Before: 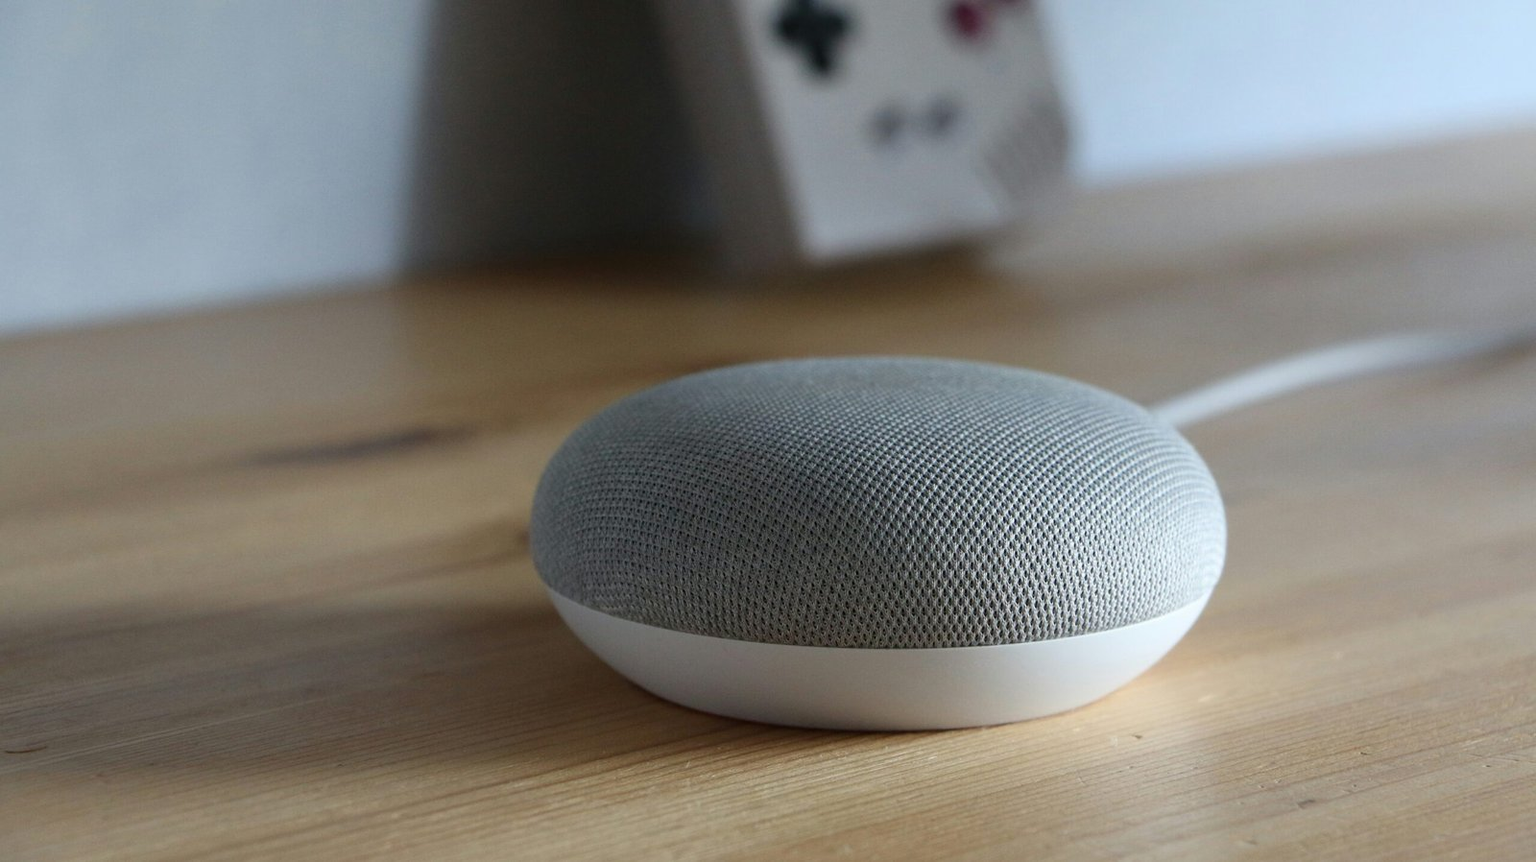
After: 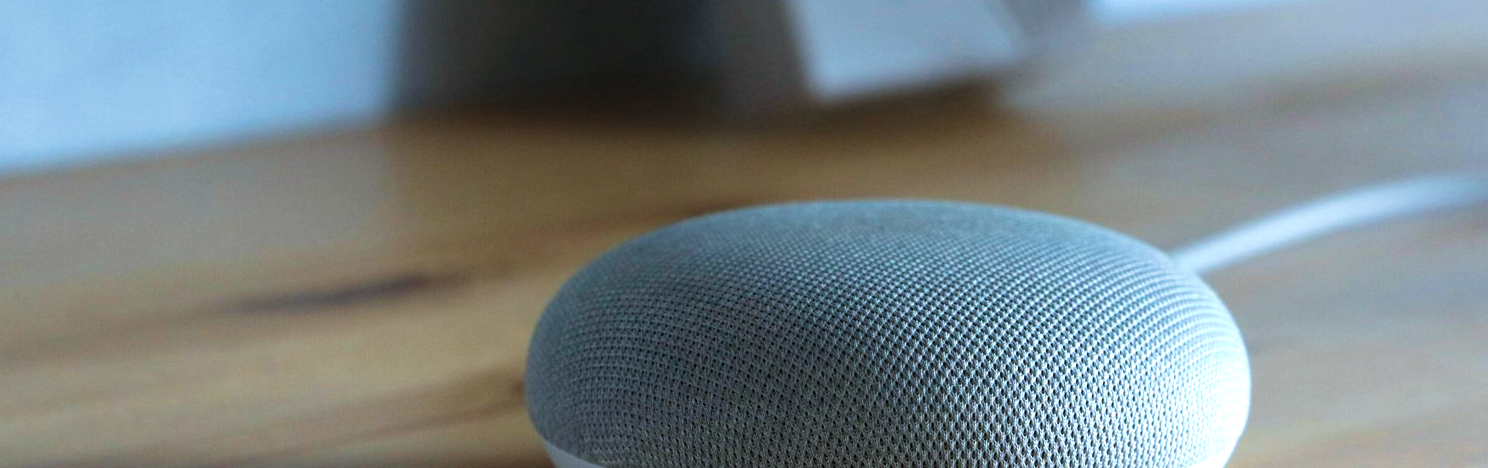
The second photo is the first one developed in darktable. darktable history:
levels: levels [0.055, 0.477, 0.9]
exposure: black level correction -0.005, exposure 0.054 EV, compensate highlight preservation false
color correction: highlights a* -4.18, highlights b* -10.81
crop: left 1.744%, top 19.225%, right 5.069%, bottom 28.357%
velvia: strength 45%
